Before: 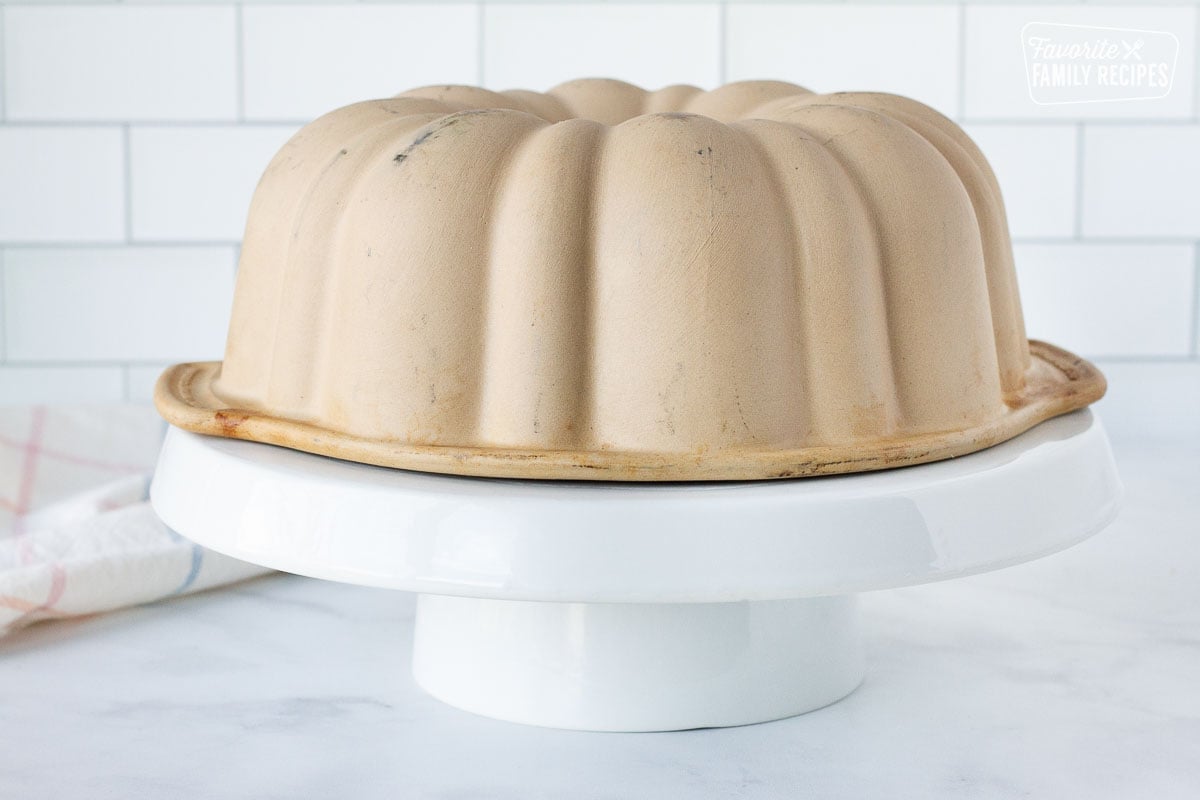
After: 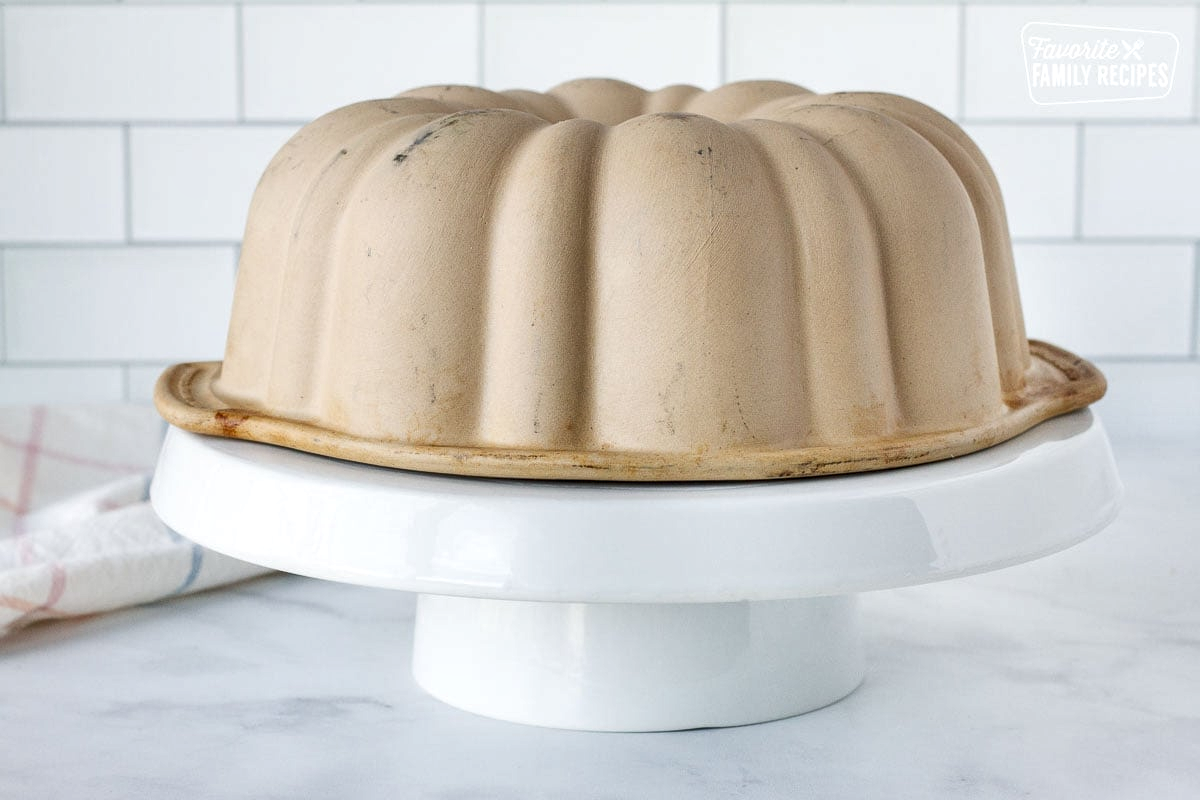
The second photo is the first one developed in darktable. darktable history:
shadows and highlights: shadows 32, highlights -32, soften with gaussian
local contrast: on, module defaults
